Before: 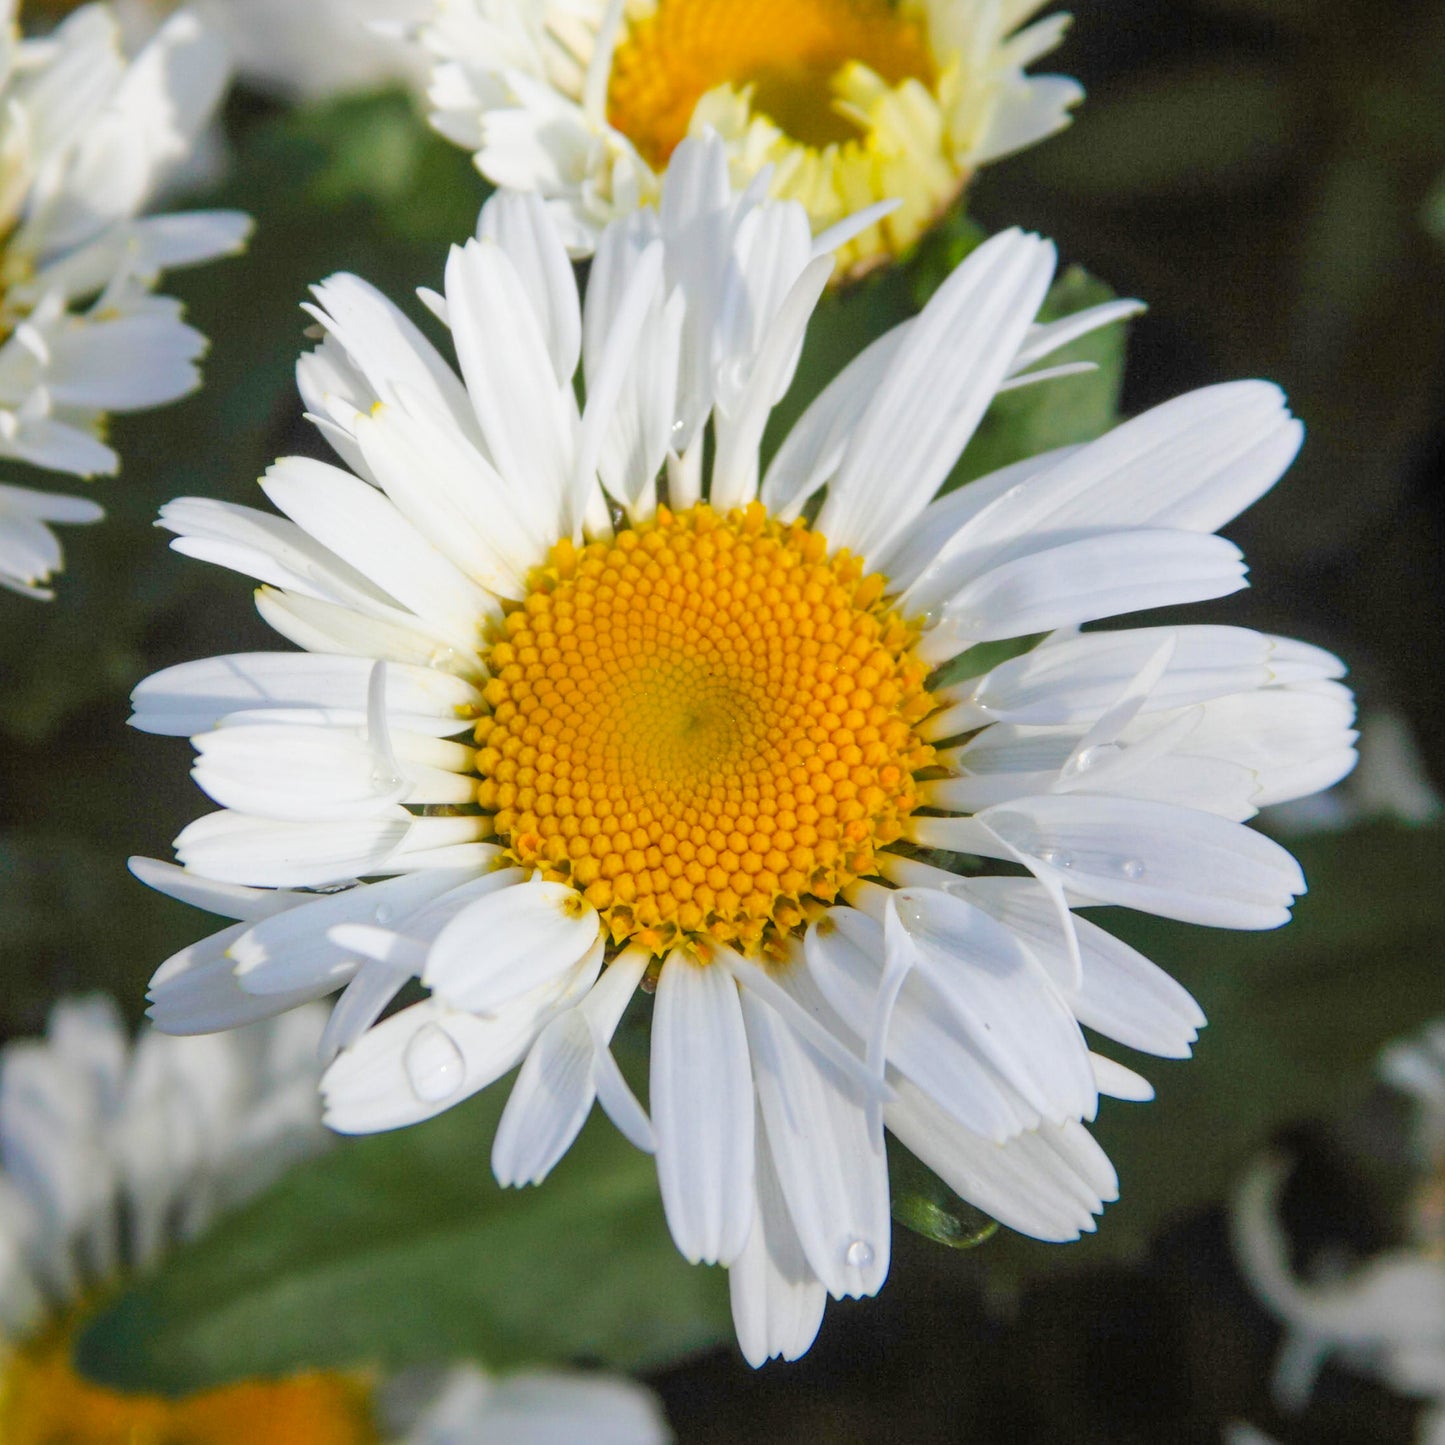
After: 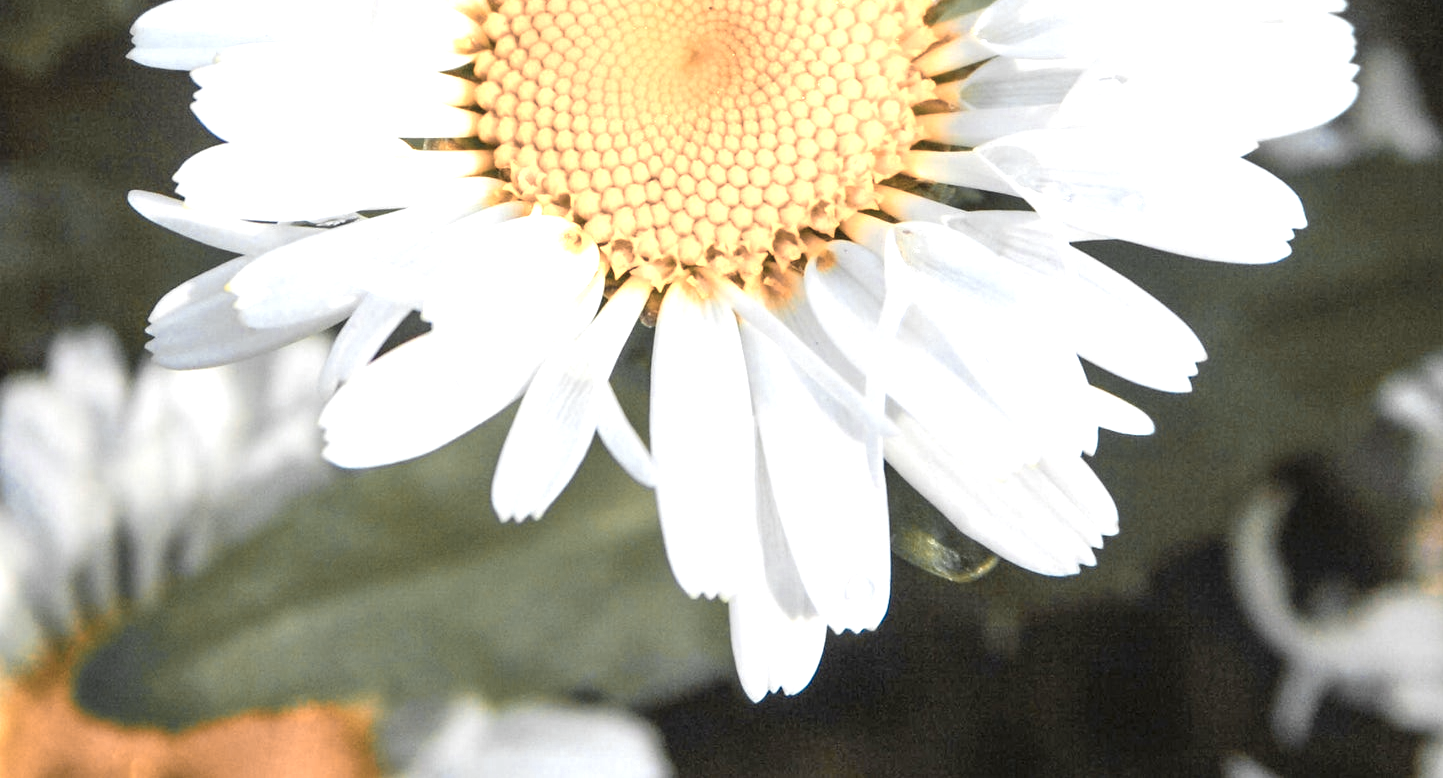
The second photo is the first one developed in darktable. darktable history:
exposure: exposure 1.001 EV, compensate highlight preservation false
crop and rotate: top 46.156%, right 0.103%
color correction: highlights b* -0.005, saturation 0.569
color zones: curves: ch0 [(0.009, 0.528) (0.136, 0.6) (0.255, 0.586) (0.39, 0.528) (0.522, 0.584) (0.686, 0.736) (0.849, 0.561)]; ch1 [(0.045, 0.781) (0.14, 0.416) (0.257, 0.695) (0.442, 0.032) (0.738, 0.338) (0.818, 0.632) (0.891, 0.741) (1, 0.704)]; ch2 [(0, 0.667) (0.141, 0.52) (0.26, 0.37) (0.474, 0.432) (0.743, 0.286)]
